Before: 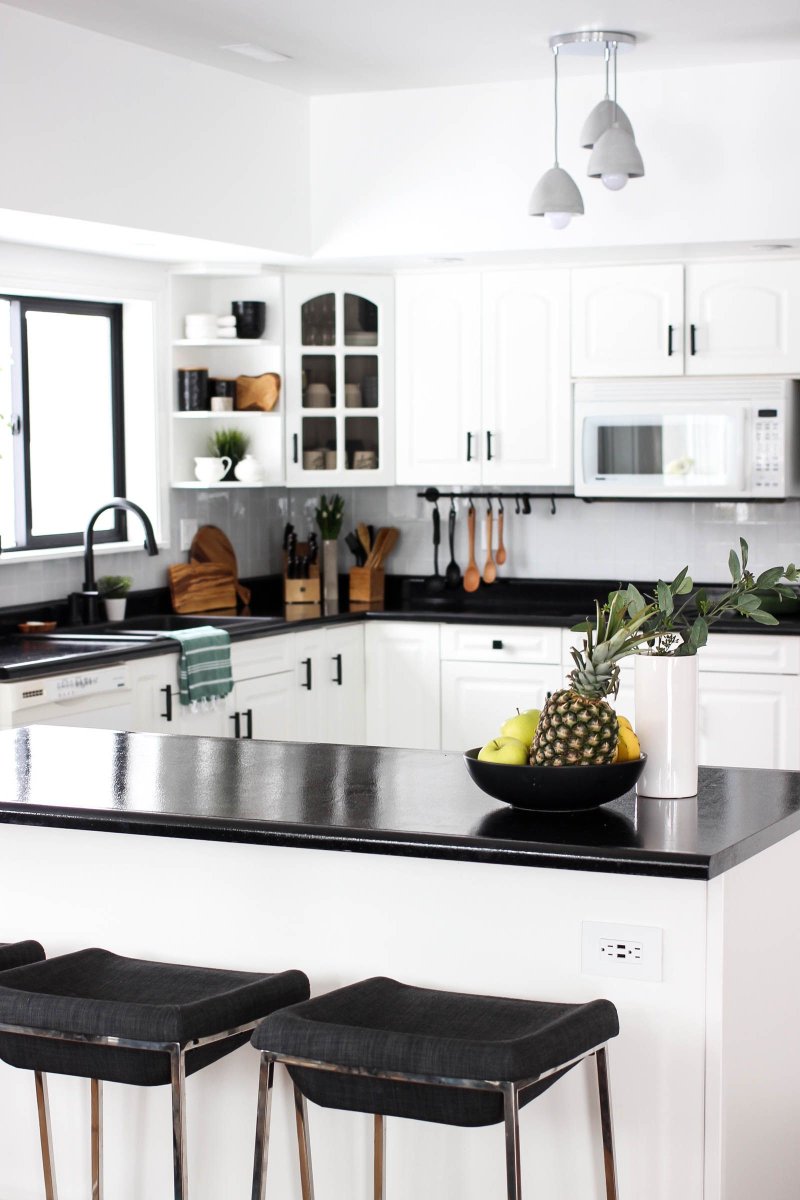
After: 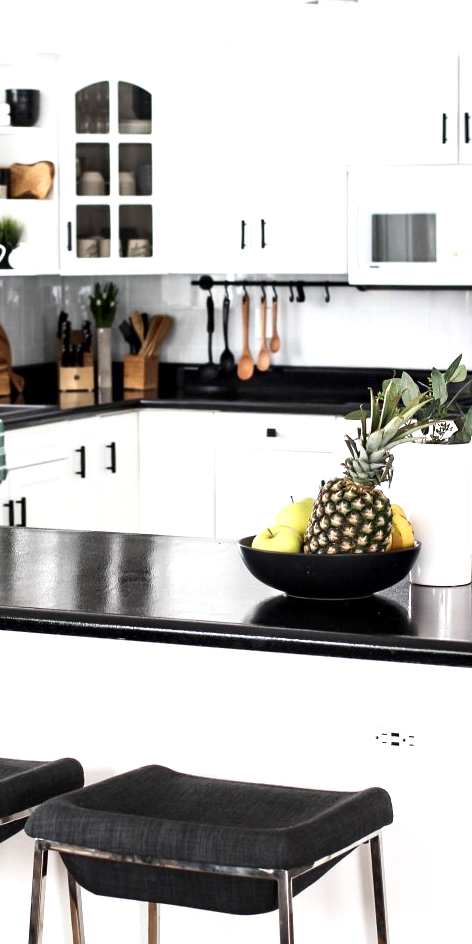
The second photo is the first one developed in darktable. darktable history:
contrast equalizer: octaves 7, y [[0.6 ×6], [0.55 ×6], [0 ×6], [0 ×6], [0 ×6]], mix 0.35
exposure: black level correction 0, exposure 0.5 EV, compensate exposure bias true, compensate highlight preservation false
crop and rotate: left 28.256%, top 17.734%, right 12.656%, bottom 3.573%
contrast brightness saturation: contrast 0.11, saturation -0.17
